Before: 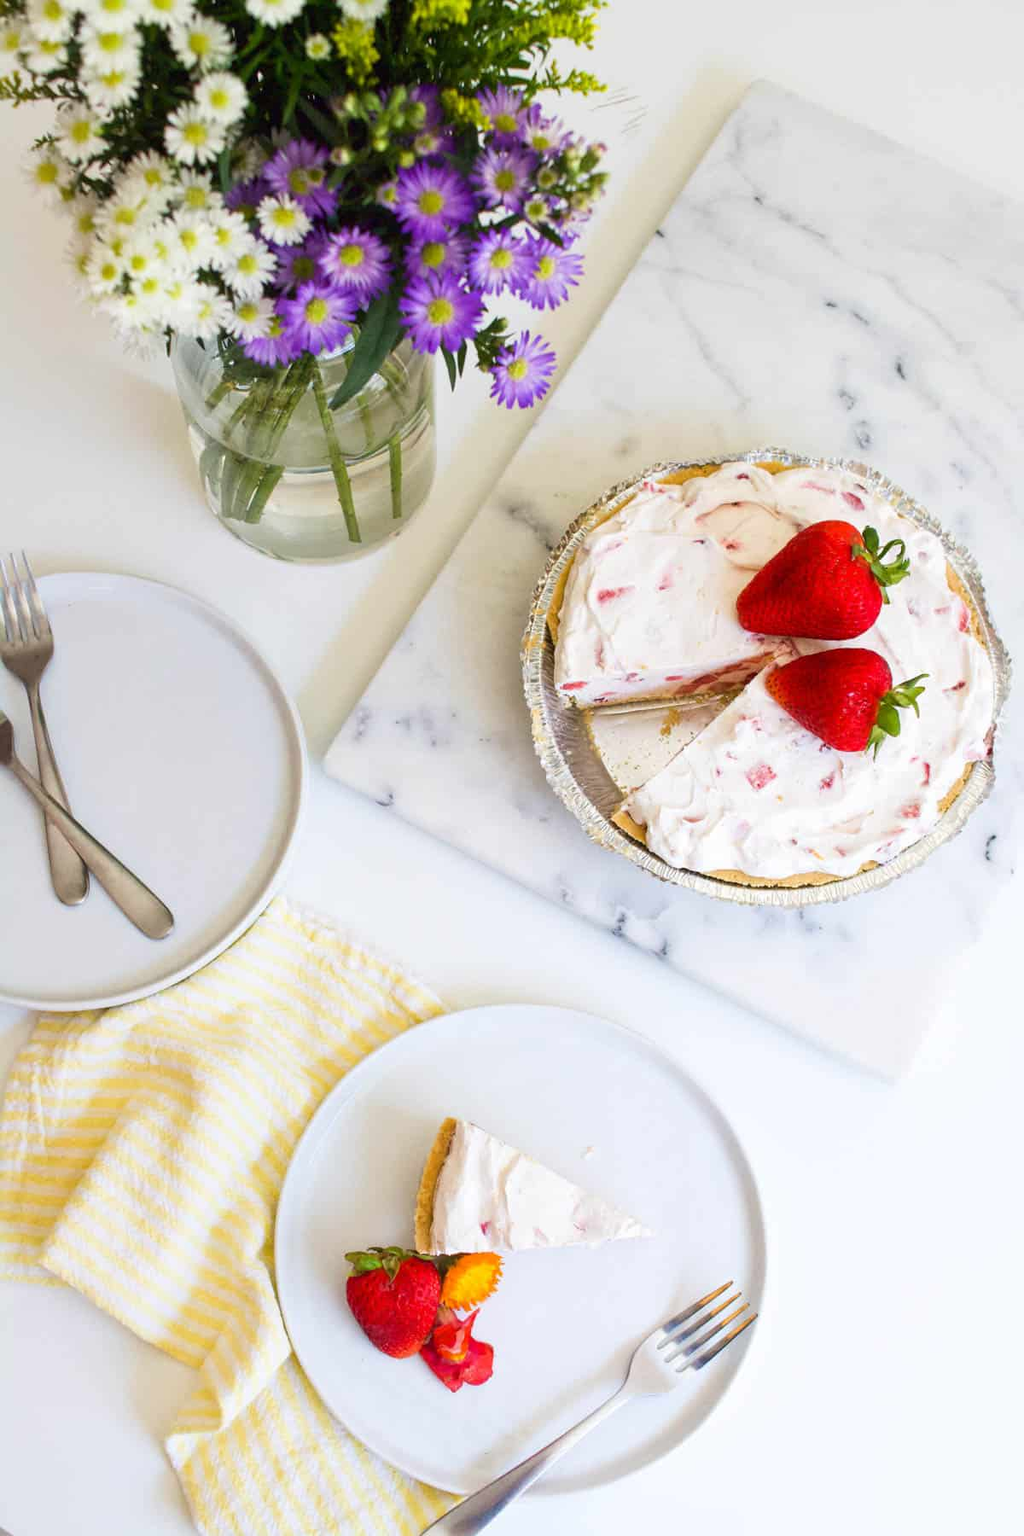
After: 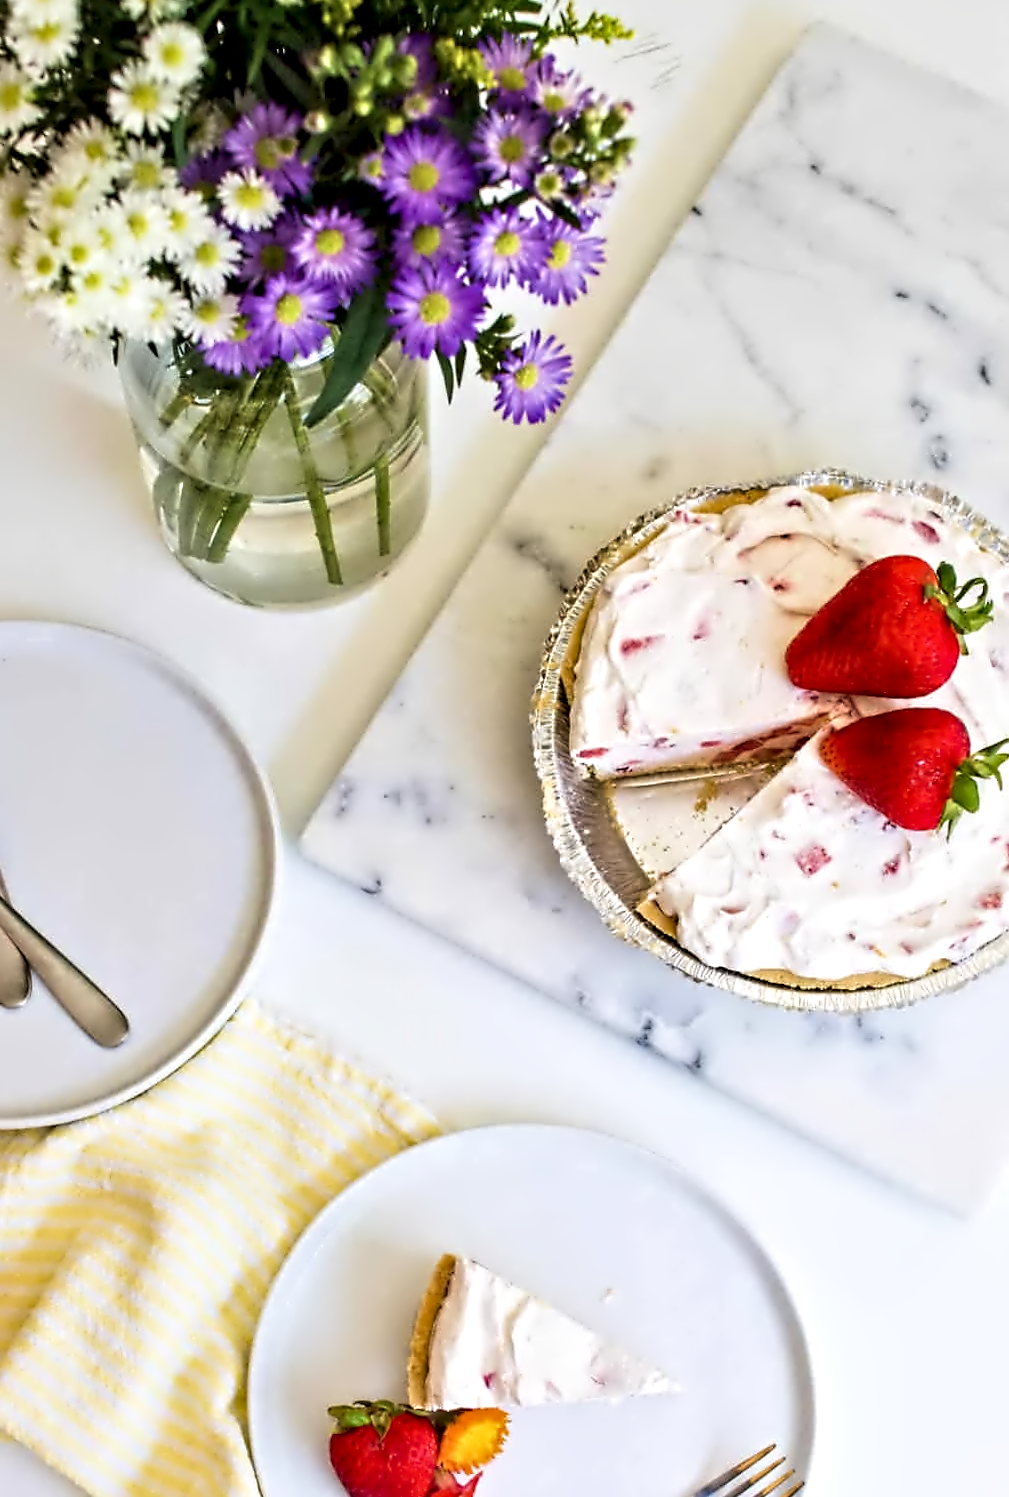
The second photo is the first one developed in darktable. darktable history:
base curve: exposure shift 0, preserve colors none
velvia: on, module defaults
rotate and perspective: lens shift (vertical) 0.048, lens shift (horizontal) -0.024, automatic cropping off
contrast equalizer: octaves 7, y [[0.5, 0.542, 0.583, 0.625, 0.667, 0.708], [0.5 ×6], [0.5 ×6], [0, 0.033, 0.067, 0.1, 0.133, 0.167], [0, 0.05, 0.1, 0.15, 0.2, 0.25]]
crop and rotate: left 7.196%, top 4.574%, right 10.605%, bottom 13.178%
local contrast: mode bilateral grid, contrast 20, coarseness 50, detail 120%, midtone range 0.2
